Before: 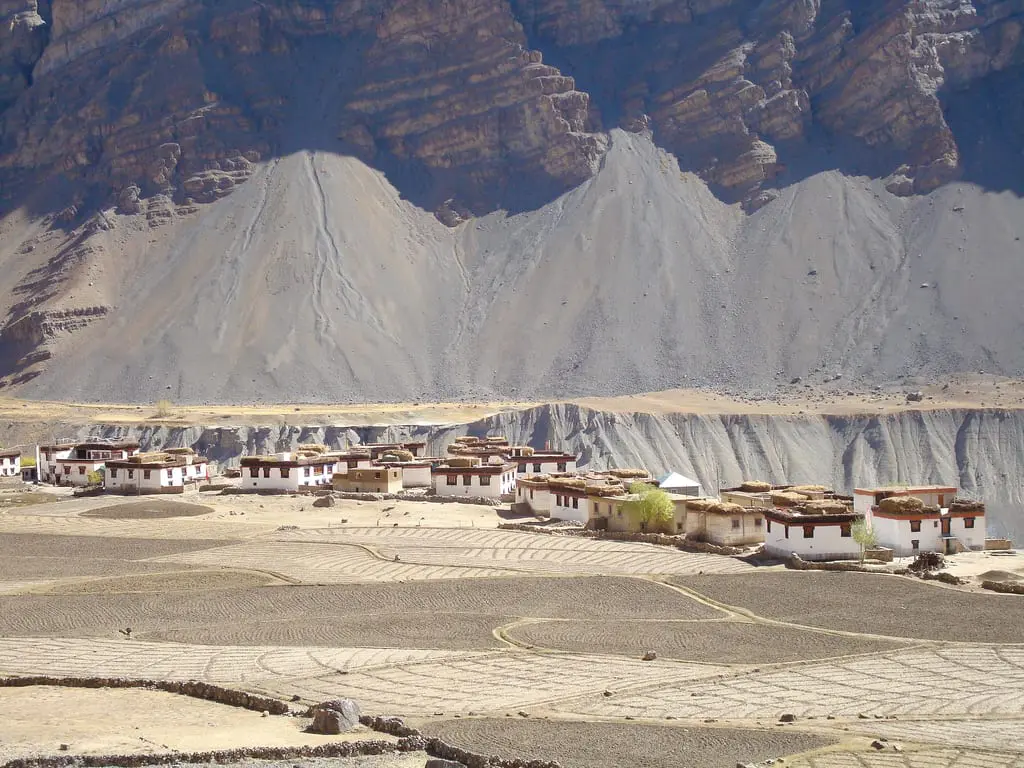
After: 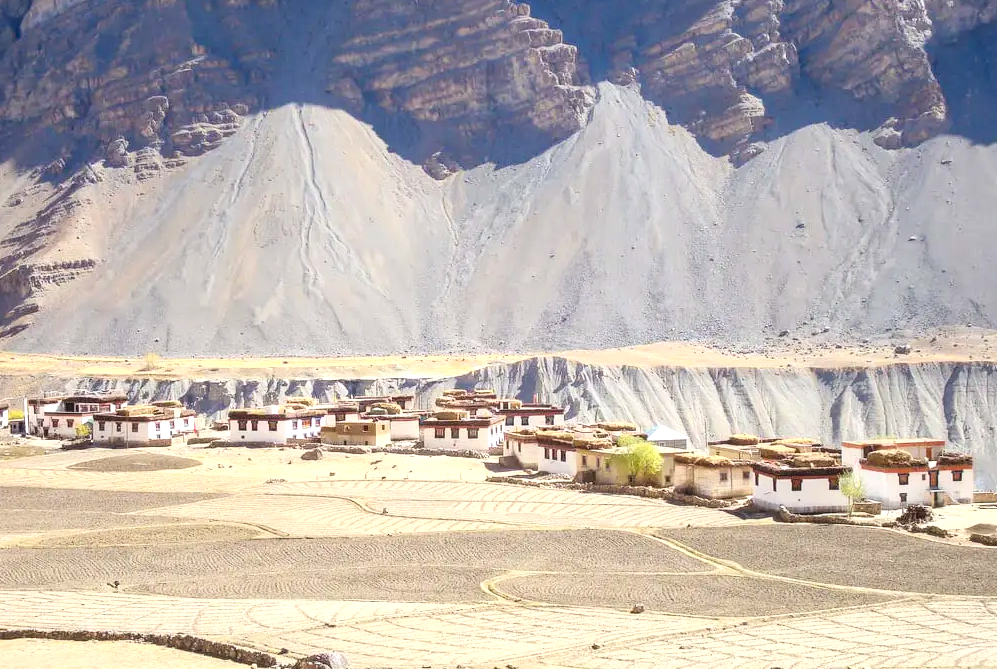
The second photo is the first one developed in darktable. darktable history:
crop: left 1.213%, top 6.194%, right 1.326%, bottom 6.633%
tone equalizer: -8 EV -0.455 EV, -7 EV -0.383 EV, -6 EV -0.323 EV, -5 EV -0.215 EV, -3 EV 0.216 EV, -2 EV 0.353 EV, -1 EV 0.384 EV, +0 EV 0.402 EV
local contrast: on, module defaults
contrast brightness saturation: contrast 0.199, brightness 0.161, saturation 0.23
